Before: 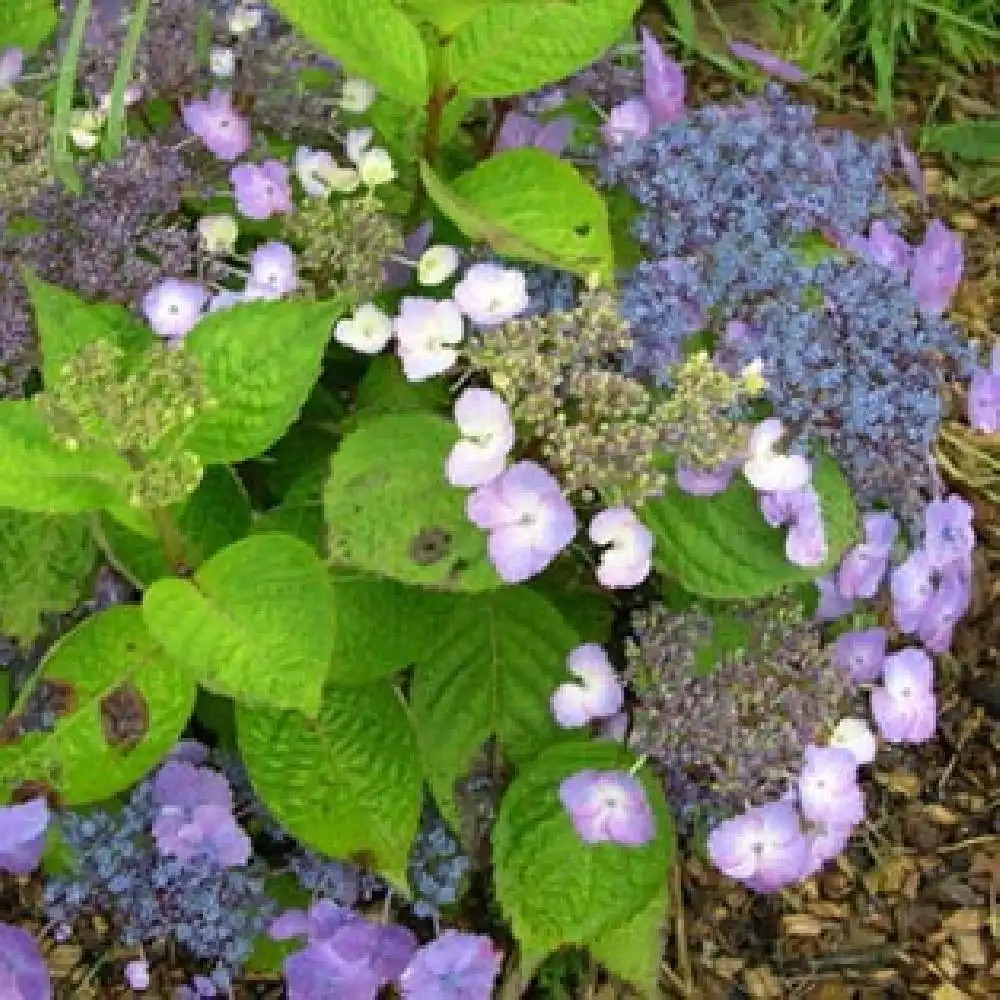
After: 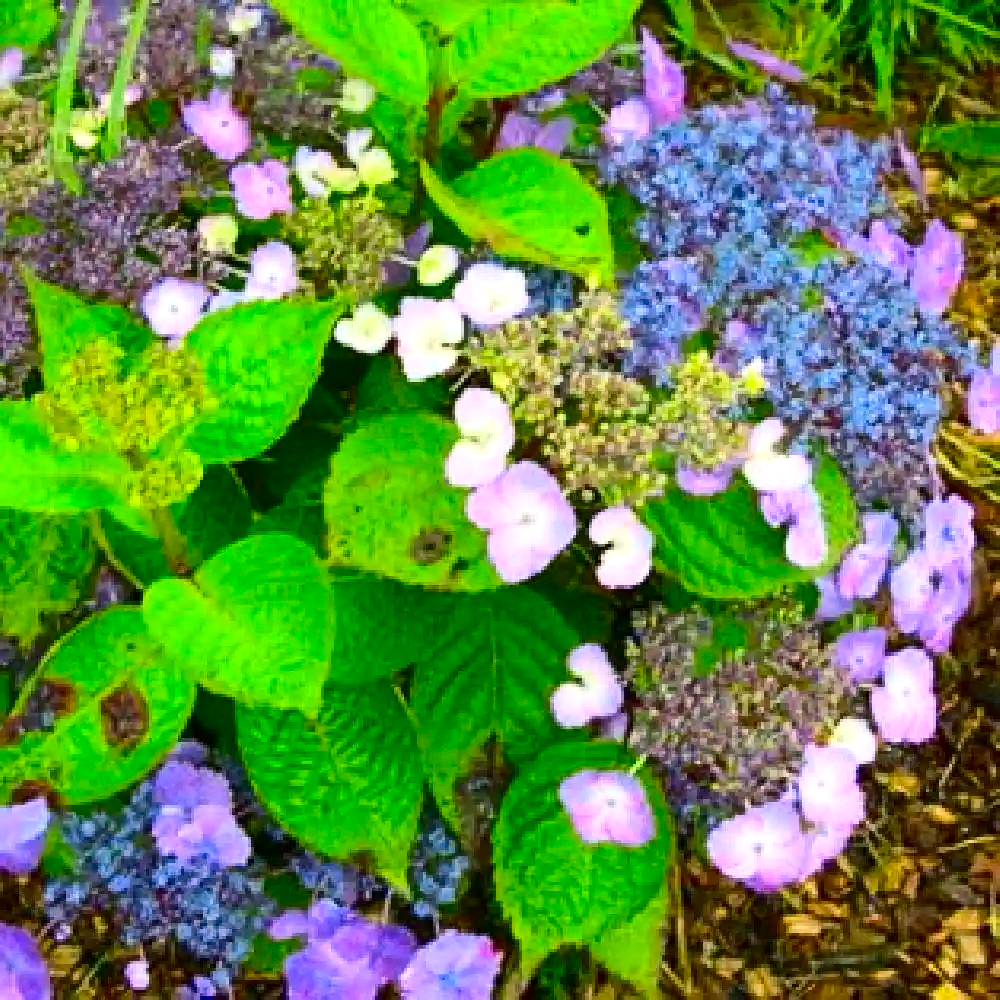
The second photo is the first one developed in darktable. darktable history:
contrast brightness saturation: contrast 0.267, brightness 0.015, saturation 0.869
exposure: exposure 0.197 EV, compensate highlight preservation false
